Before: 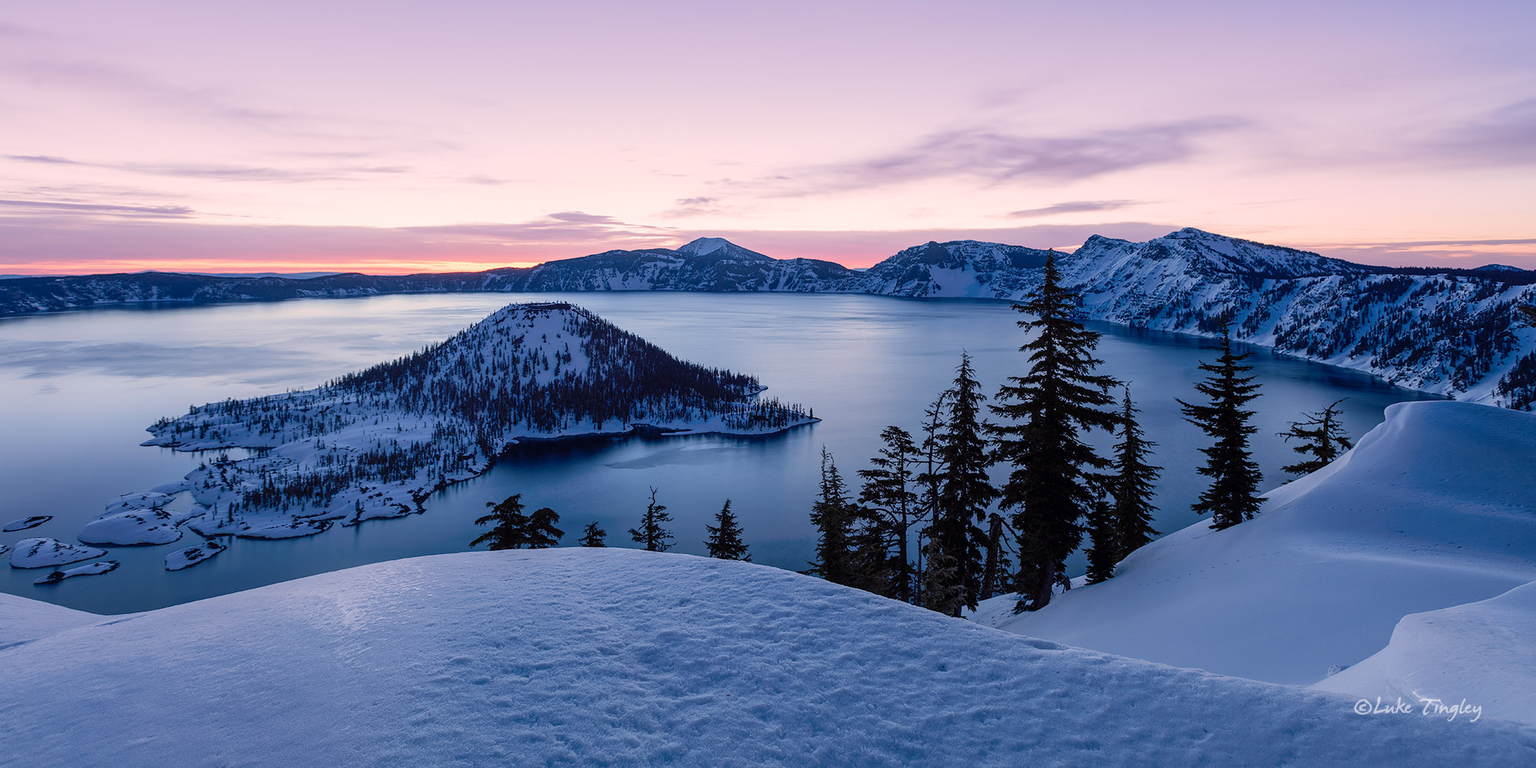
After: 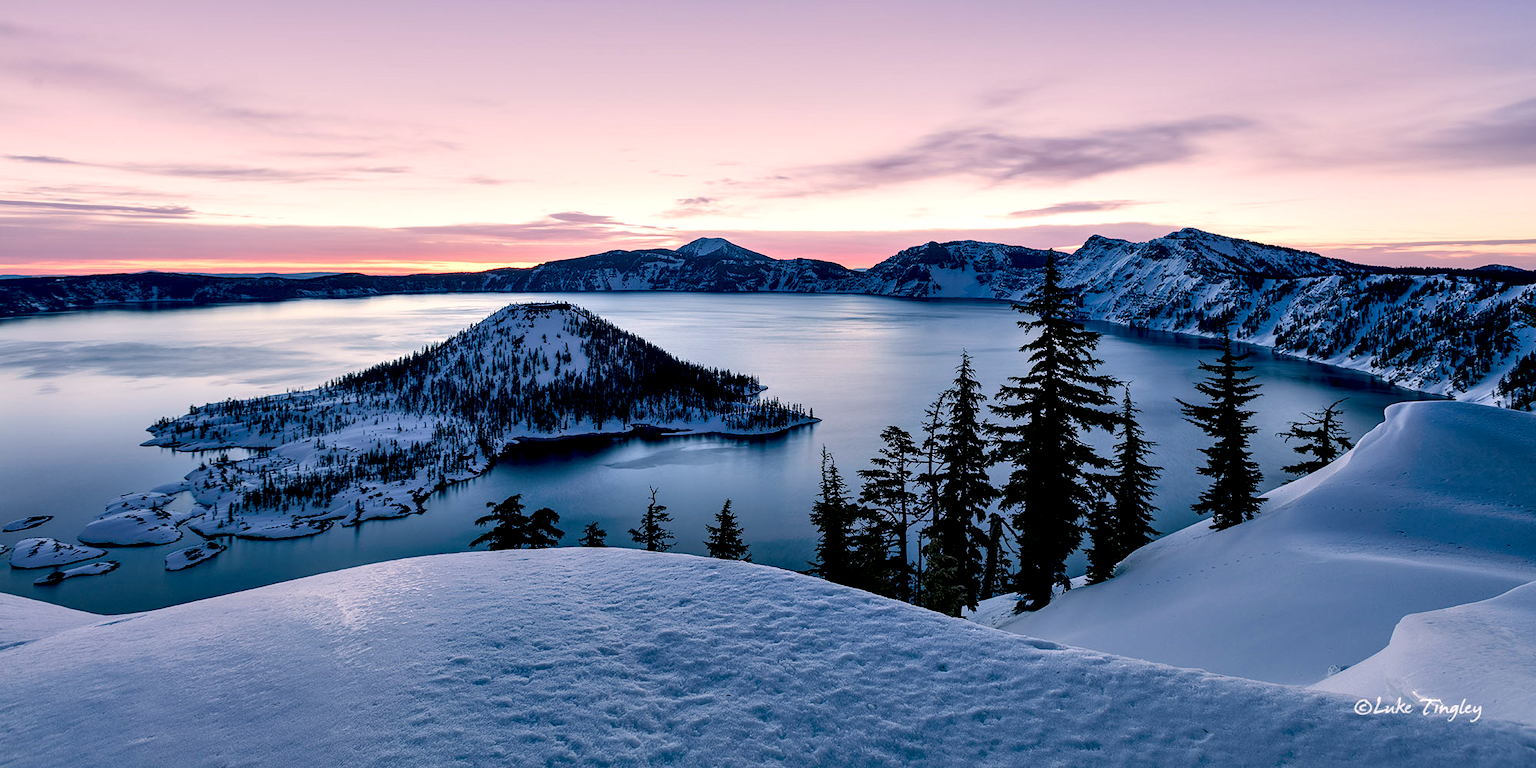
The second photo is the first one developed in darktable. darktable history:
contrast equalizer: octaves 7, y [[0.6 ×6], [0.55 ×6], [0 ×6], [0 ×6], [0 ×6]]
color correction: highlights a* 4.33, highlights b* 4.95, shadows a* -8.3, shadows b* 4.73
